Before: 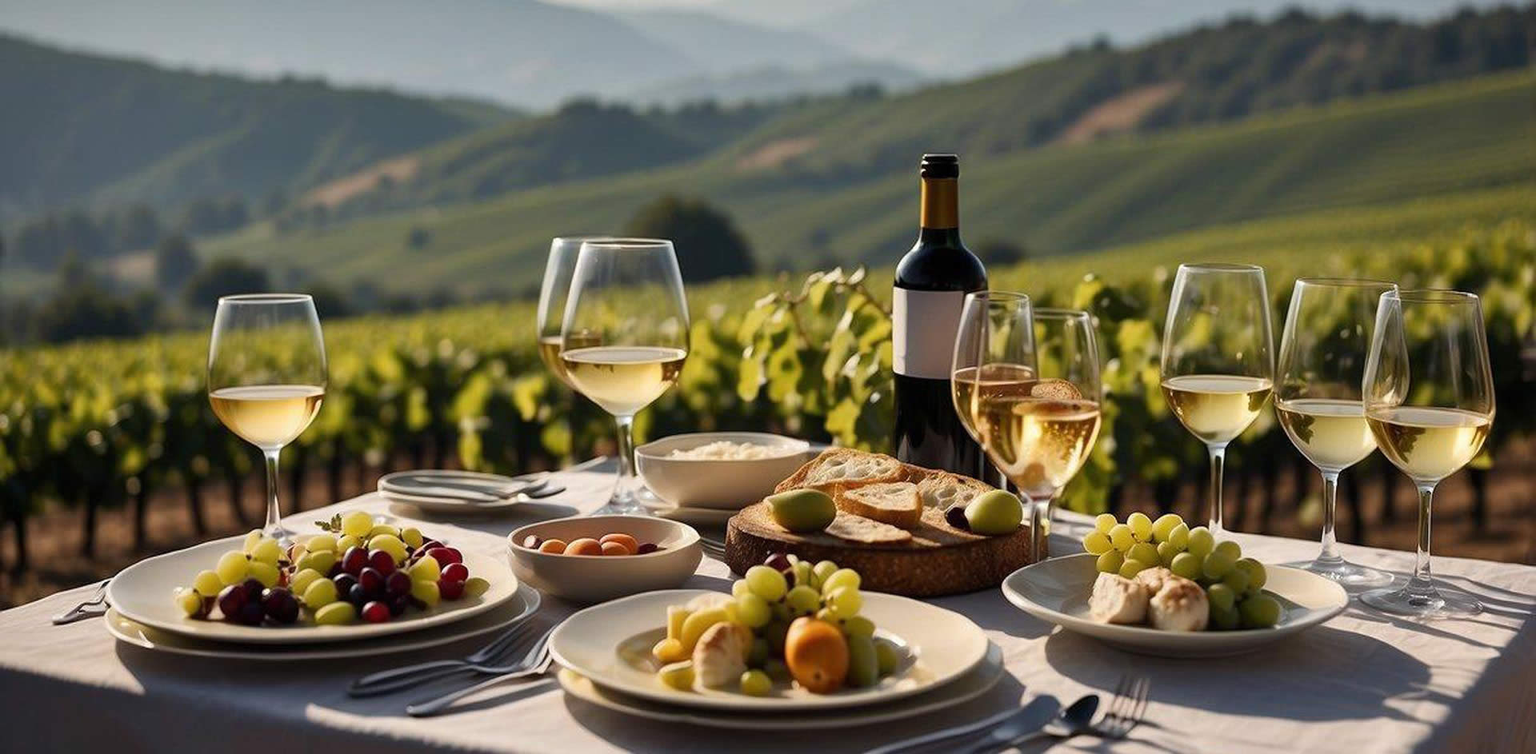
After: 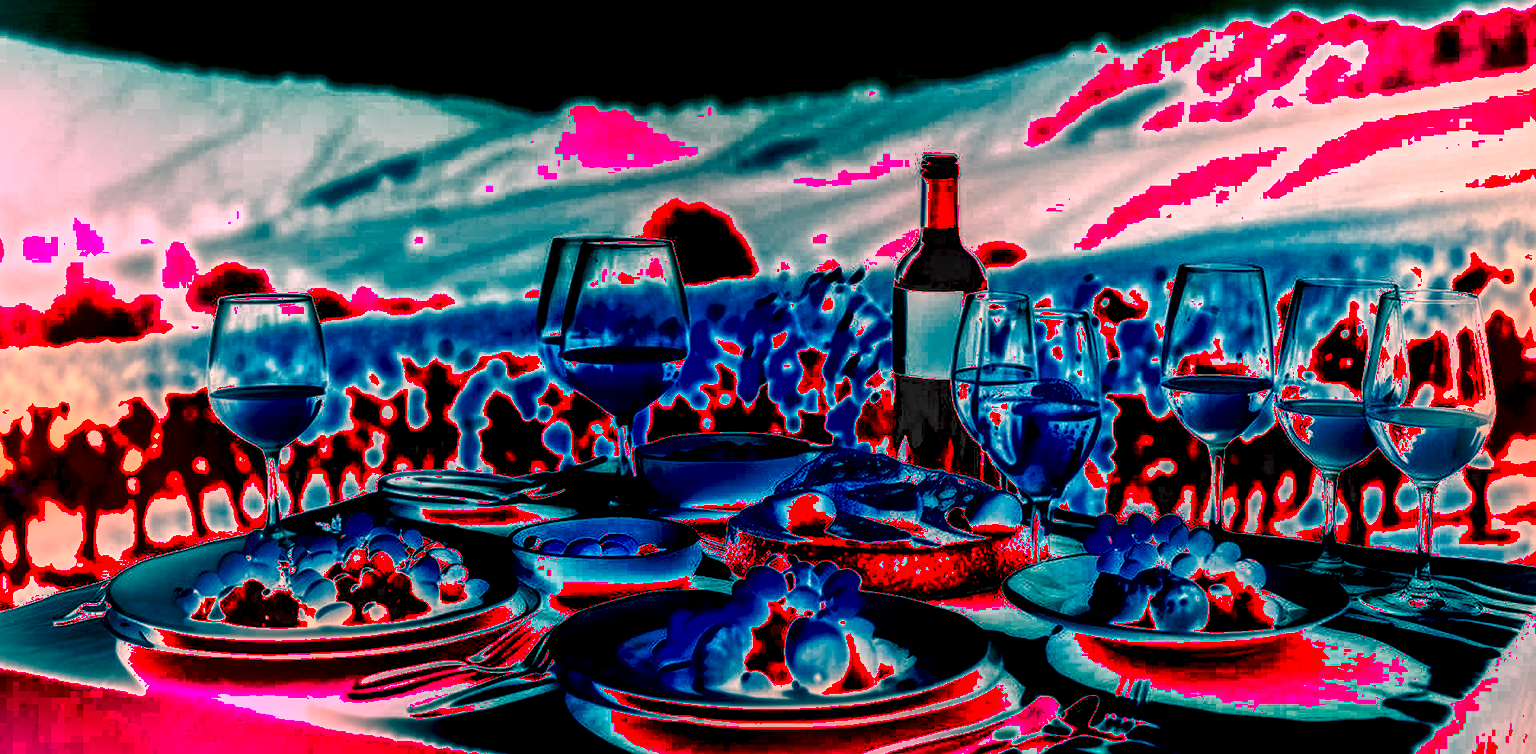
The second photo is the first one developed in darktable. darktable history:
white balance: red 4.26, blue 1.802
shadows and highlights: soften with gaussian
exposure: black level correction 0.009, exposure 1.425 EV, compensate highlight preservation false
local contrast: highlights 40%, shadows 60%, detail 136%, midtone range 0.514
